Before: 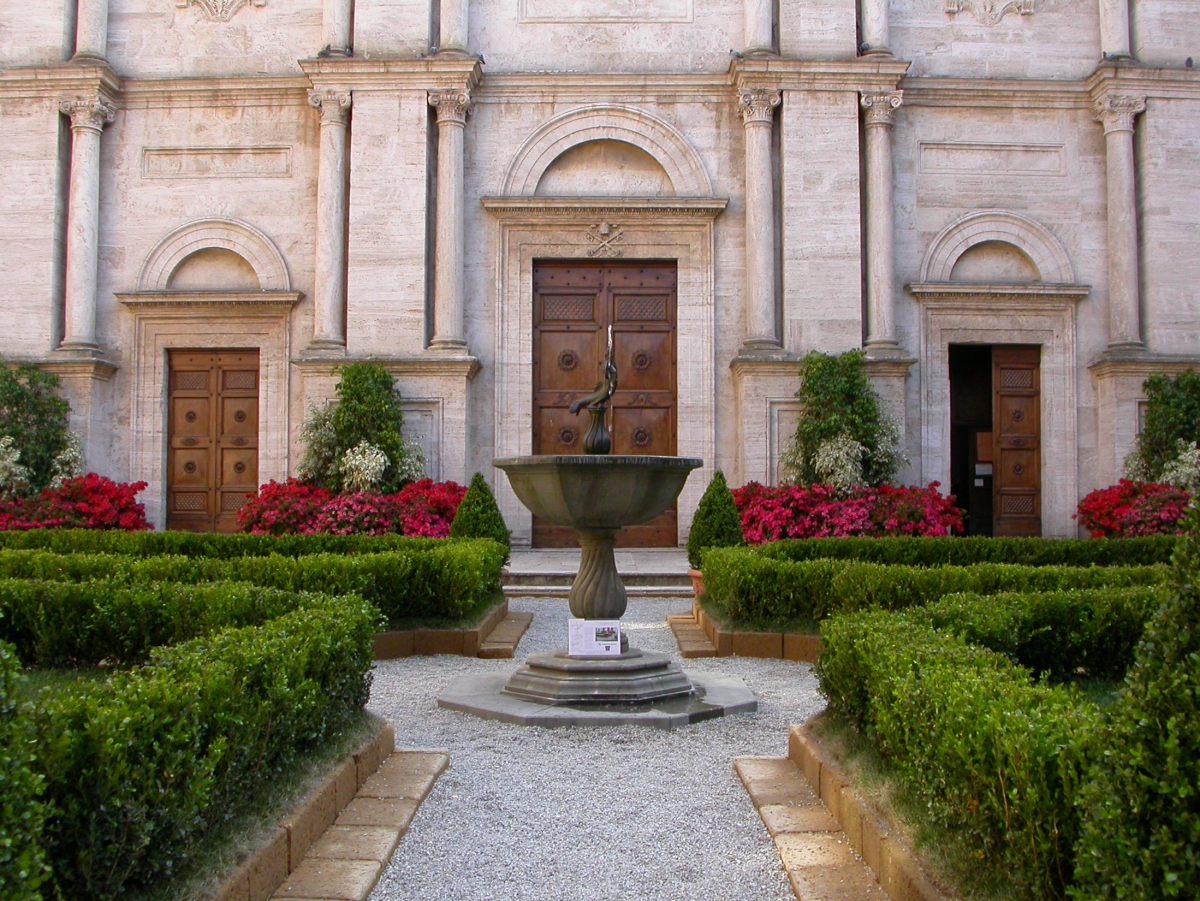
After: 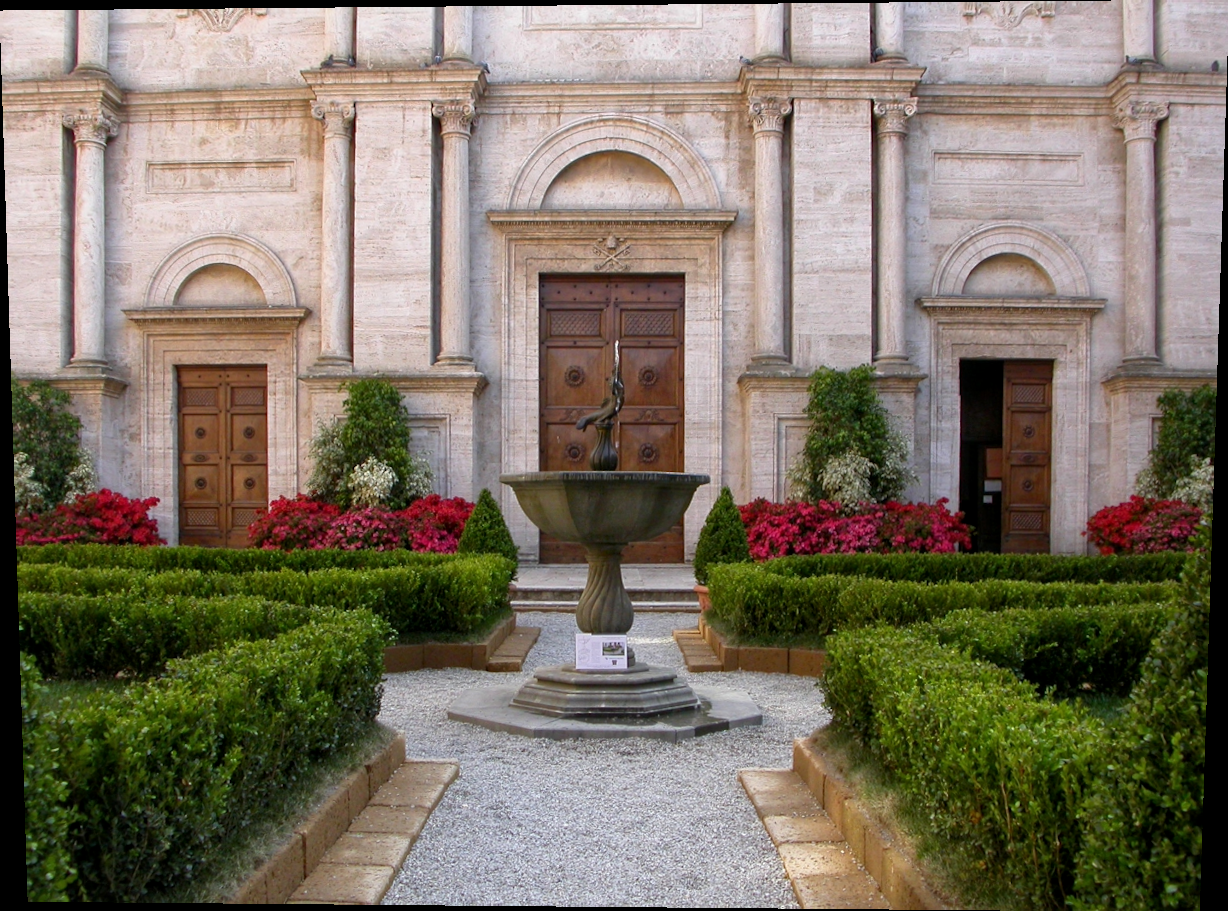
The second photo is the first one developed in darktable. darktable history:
local contrast: highlights 100%, shadows 100%, detail 120%, midtone range 0.2
rotate and perspective: lens shift (vertical) 0.048, lens shift (horizontal) -0.024, automatic cropping off
